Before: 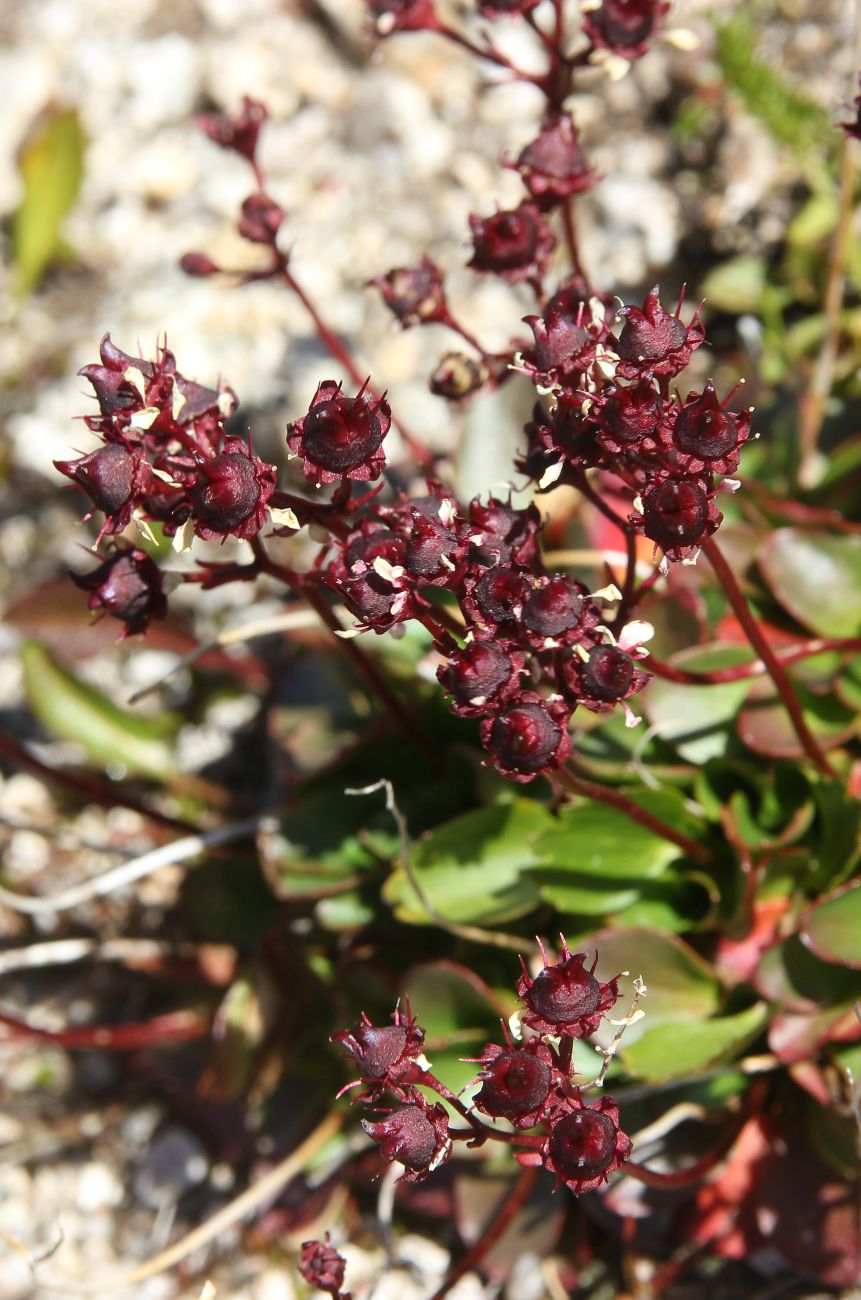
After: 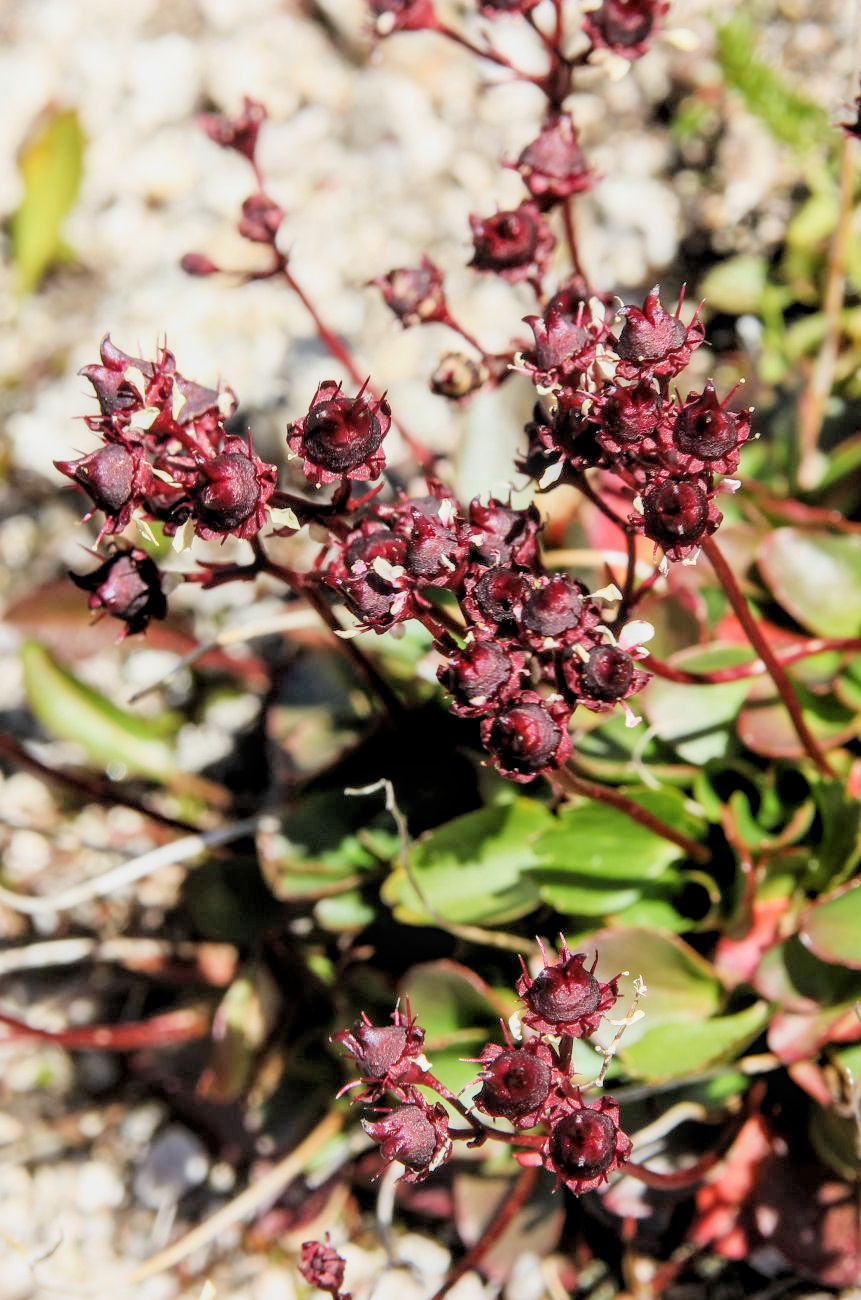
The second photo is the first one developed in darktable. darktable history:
rgb levels: levels [[0.013, 0.434, 0.89], [0, 0.5, 1], [0, 0.5, 1]]
local contrast: on, module defaults
filmic rgb: black relative exposure -7.65 EV, white relative exposure 4.56 EV, hardness 3.61, contrast 1.05
exposure: black level correction 0, exposure 0.7 EV, compensate exposure bias true, compensate highlight preservation false
